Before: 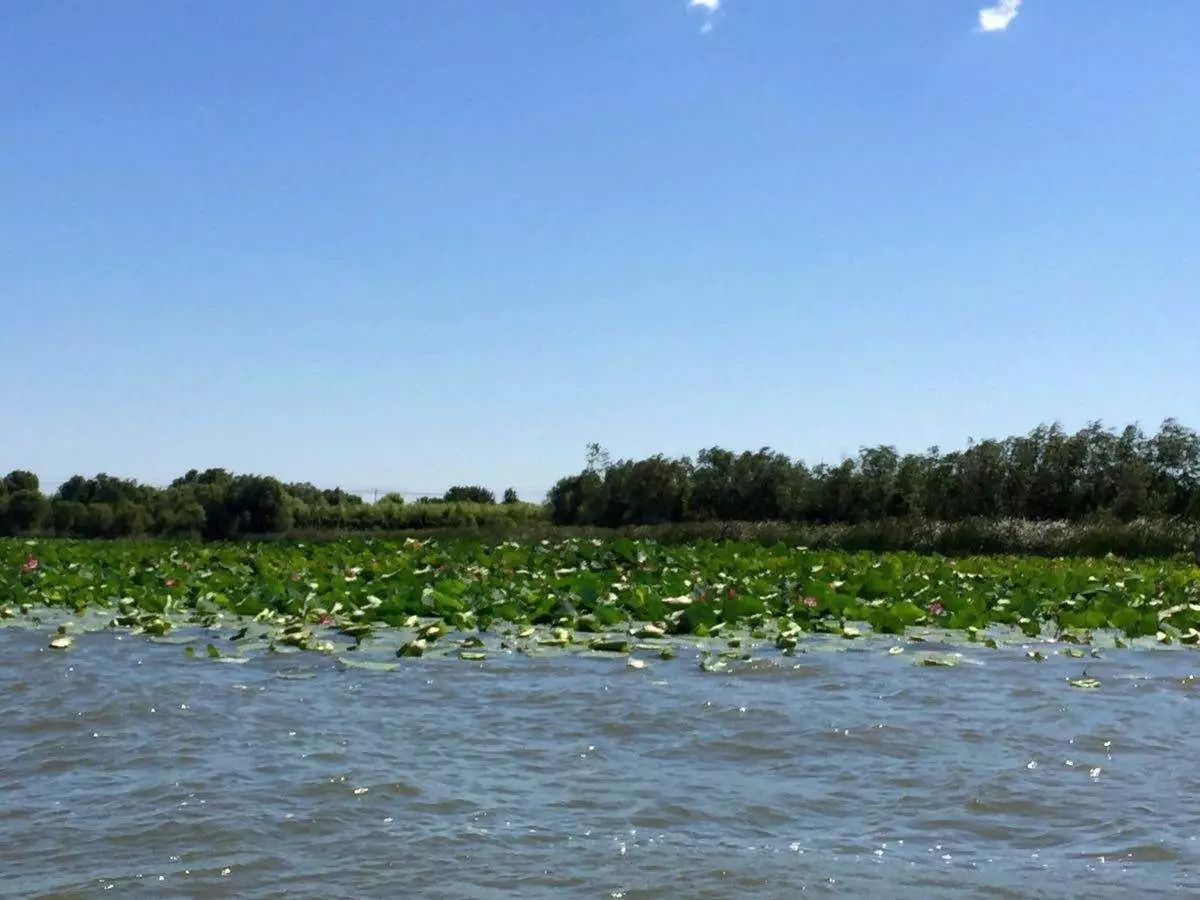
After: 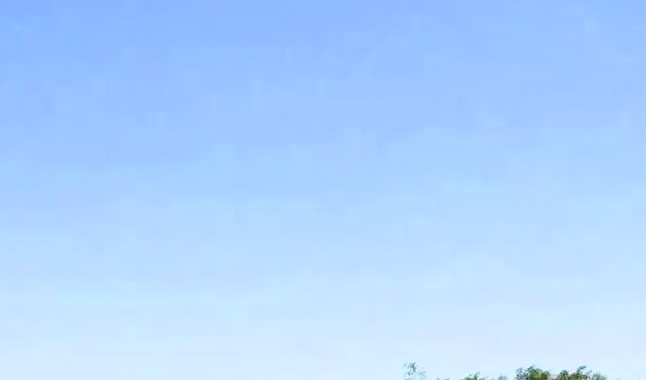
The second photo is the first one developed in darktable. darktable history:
crop: left 15.306%, top 9.065%, right 30.789%, bottom 48.638%
exposure: exposure 2.04 EV, compensate highlight preservation false
filmic rgb: black relative exposure -7.15 EV, white relative exposure 5.36 EV, hardness 3.02, color science v6 (2022)
